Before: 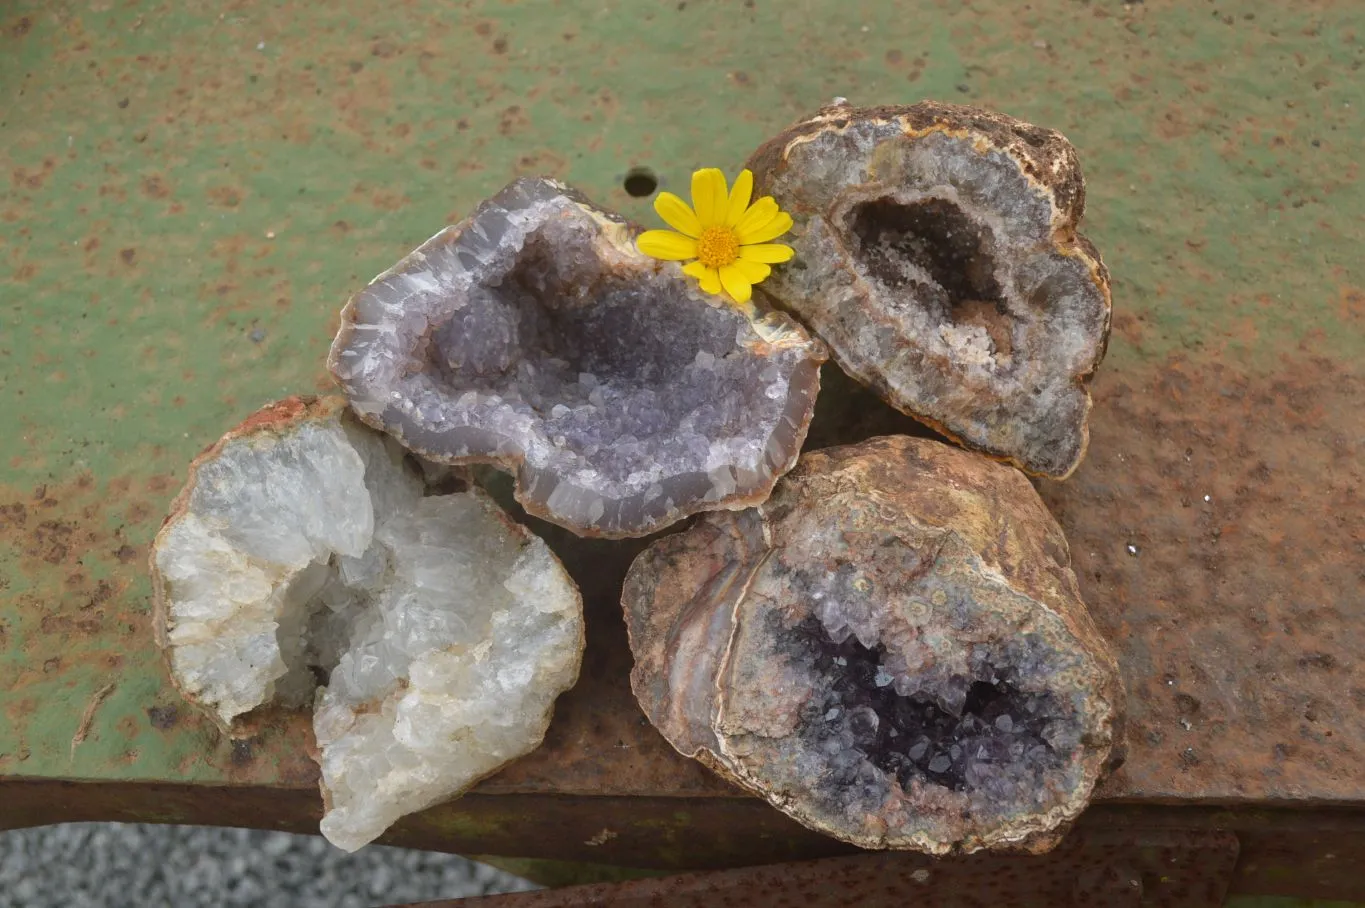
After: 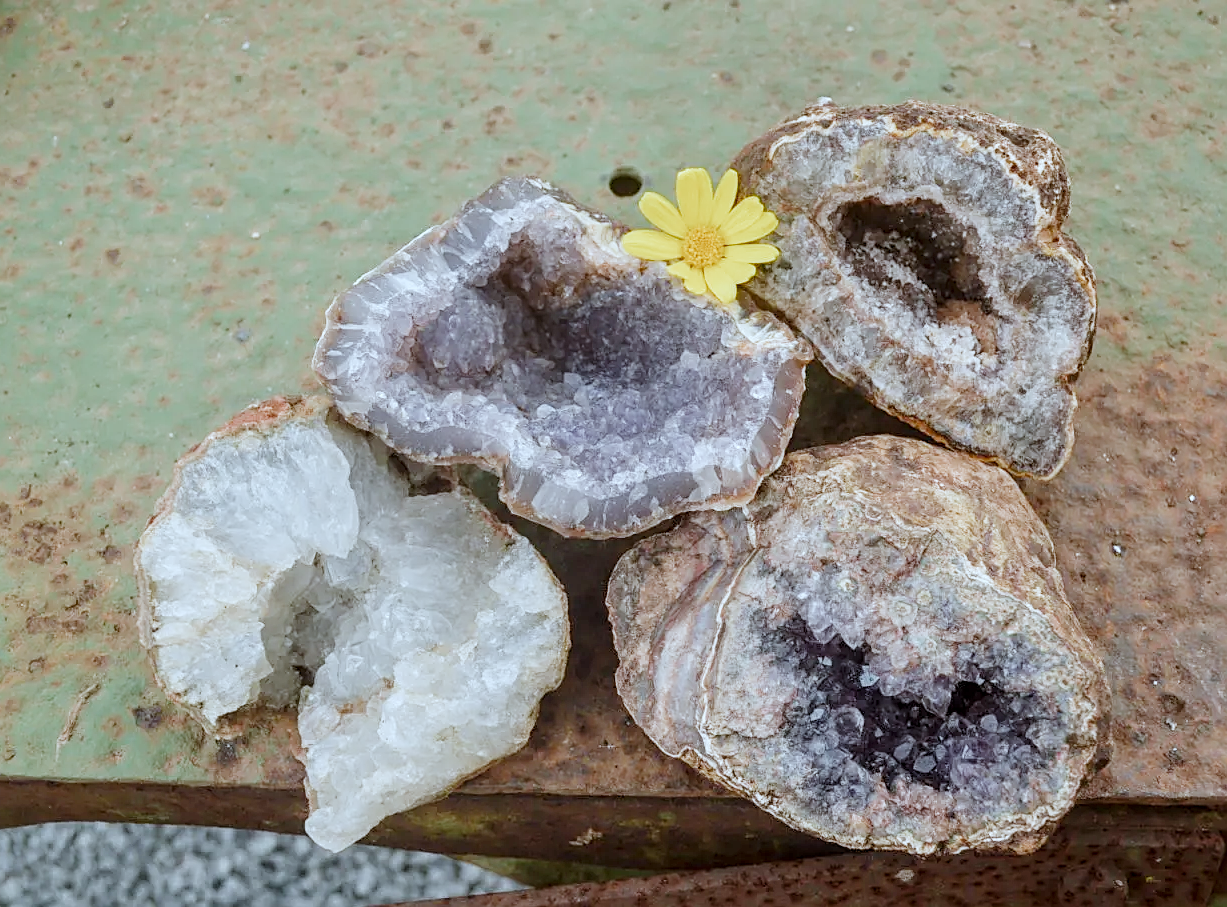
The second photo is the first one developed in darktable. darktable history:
exposure: exposure 0.941 EV, compensate highlight preservation false
crop and rotate: left 1.162%, right 8.939%
local contrast: detail 130%
color correction: highlights a* -4.2, highlights b* -10.88
tone equalizer: on, module defaults
sharpen: on, module defaults
filmic rgb: black relative exposure -7.12 EV, white relative exposure 5.36 EV, hardness 3.02, add noise in highlights 0.002, preserve chrominance no, color science v3 (2019), use custom middle-gray values true, contrast in highlights soft
